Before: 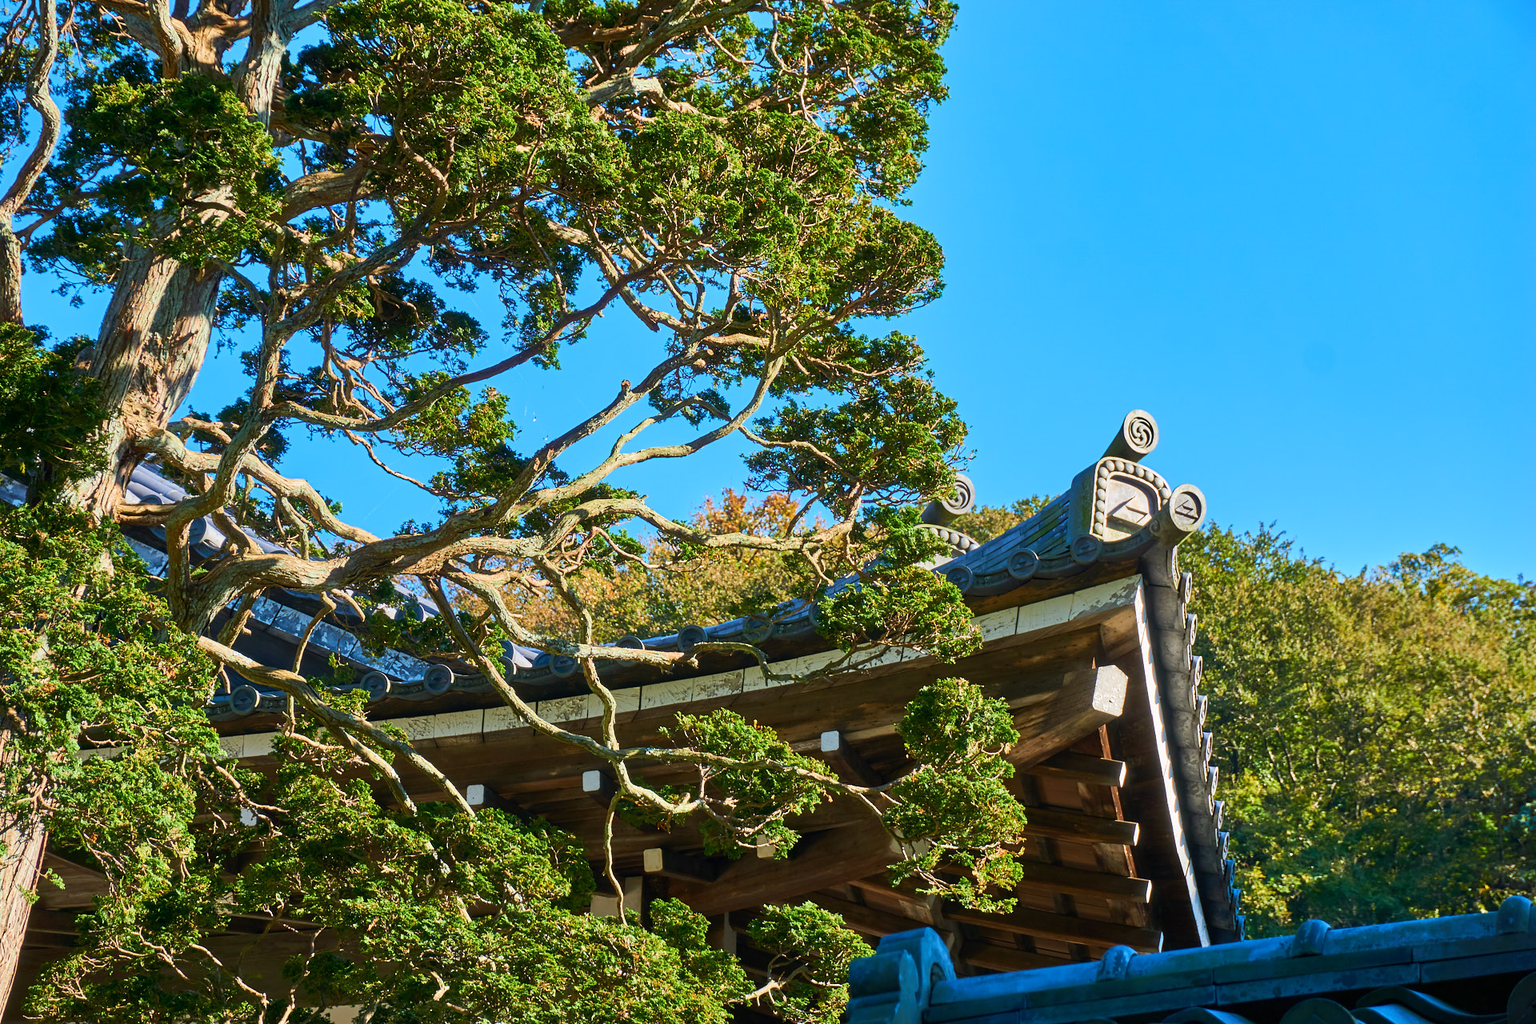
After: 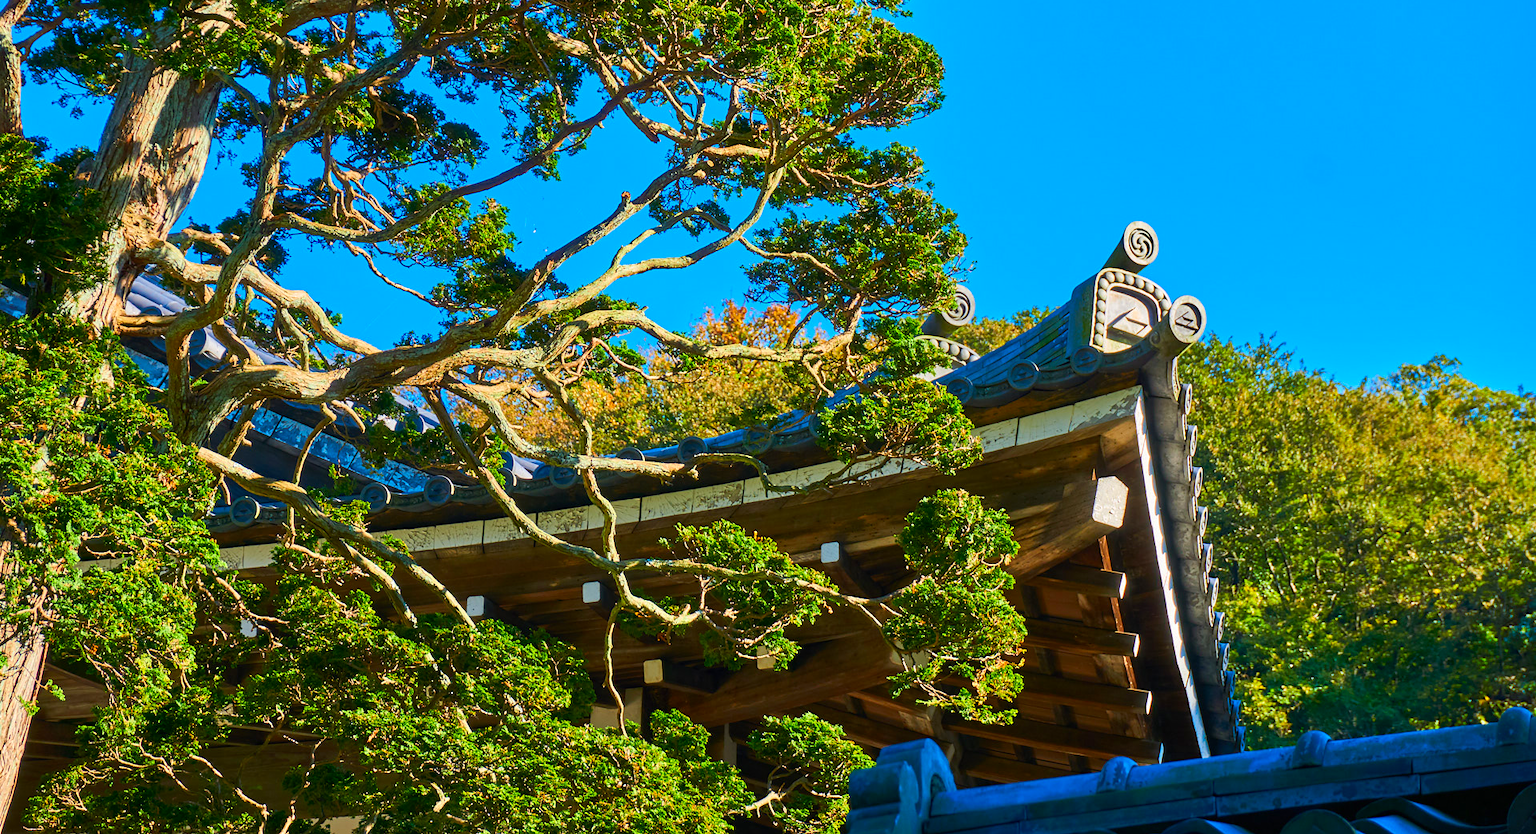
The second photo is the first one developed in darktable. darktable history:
crop and rotate: top 18.507%
color zones: curves: ch0 [(0, 0.613) (0.01, 0.613) (0.245, 0.448) (0.498, 0.529) (0.642, 0.665) (0.879, 0.777) (0.99, 0.613)]; ch1 [(0, 0) (0.143, 0) (0.286, 0) (0.429, 0) (0.571, 0) (0.714, 0) (0.857, 0)], mix -138.01%
